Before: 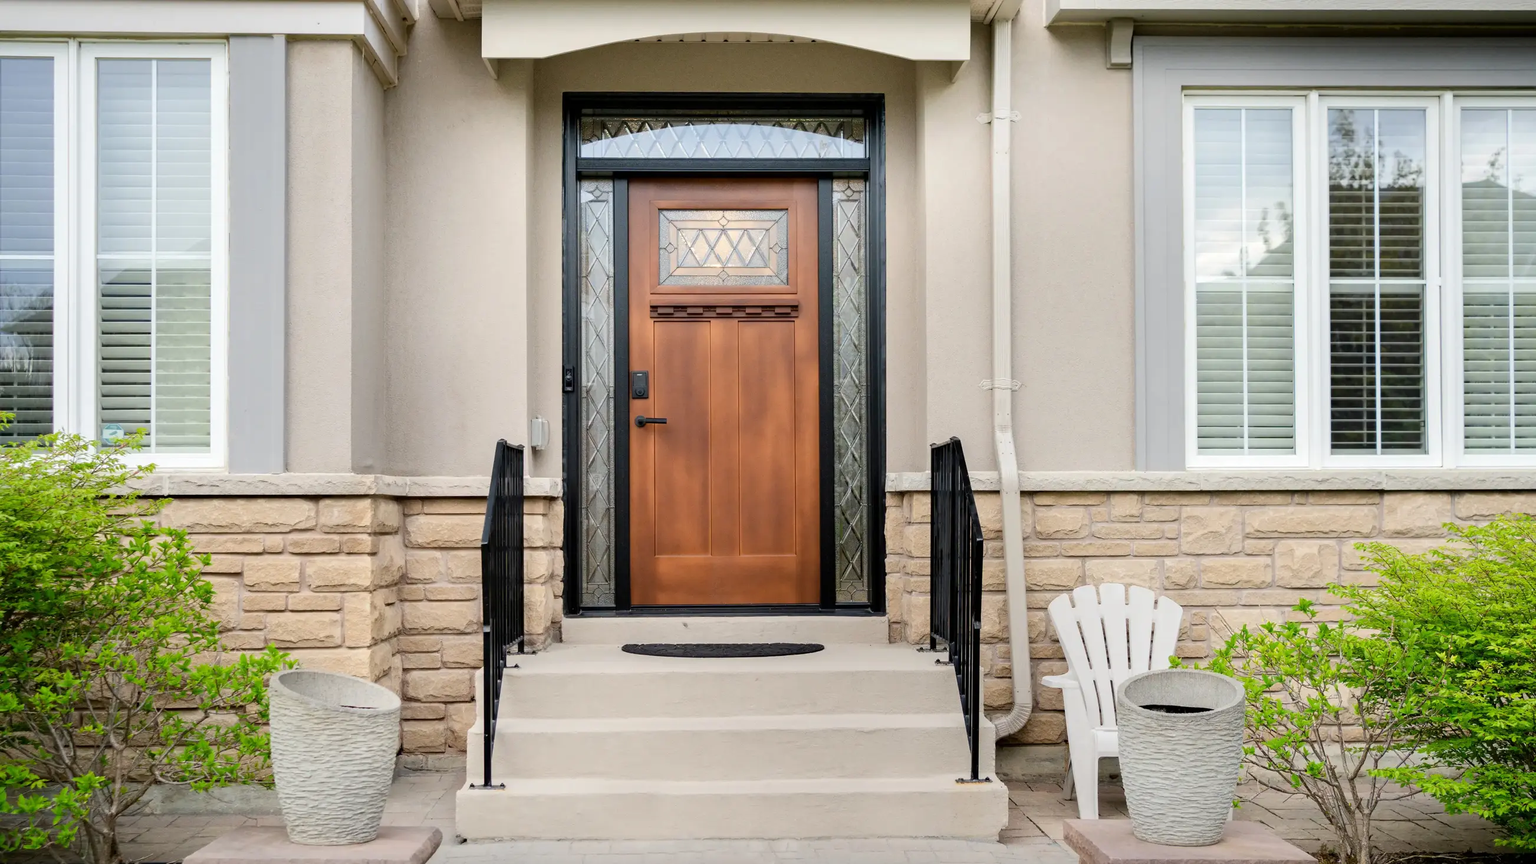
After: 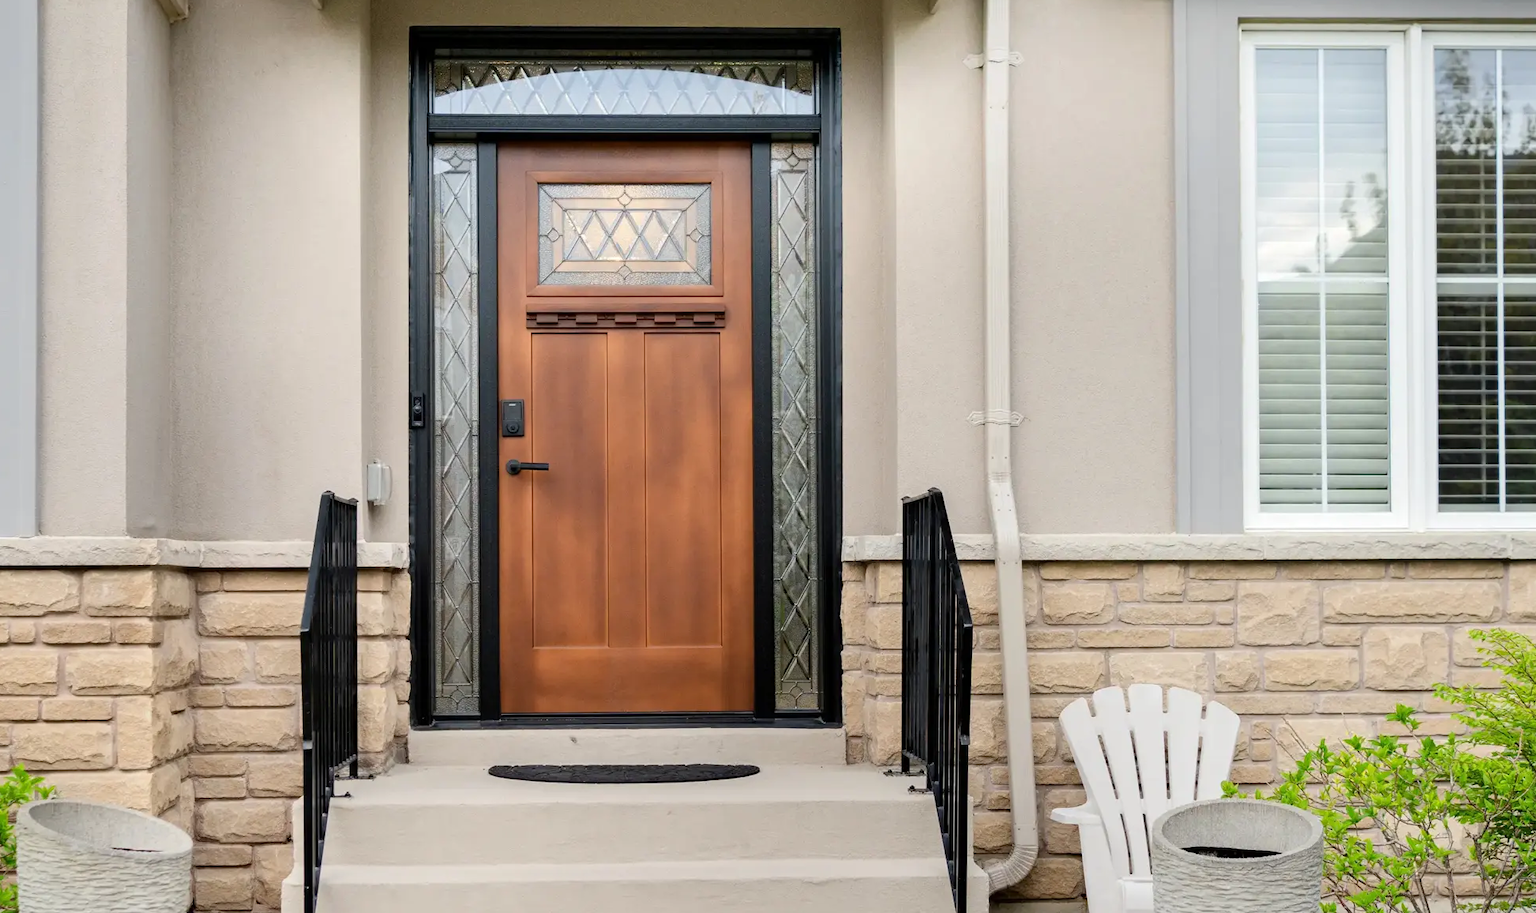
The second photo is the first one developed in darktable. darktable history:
crop: left 16.769%, top 8.447%, right 8.557%, bottom 12.544%
